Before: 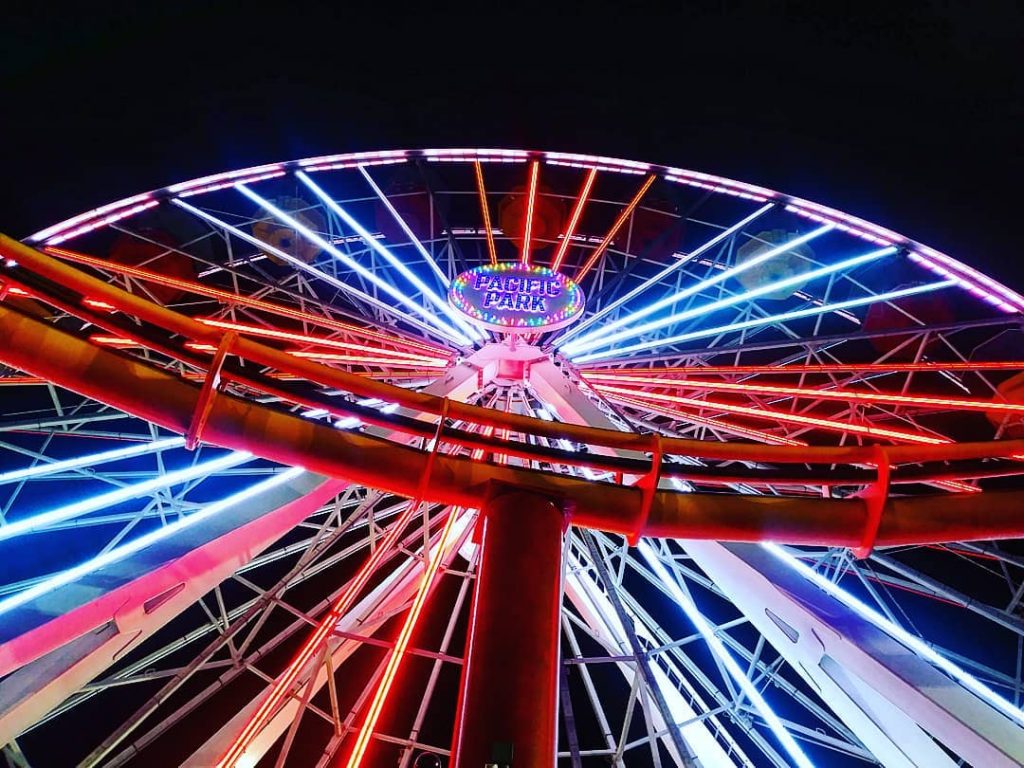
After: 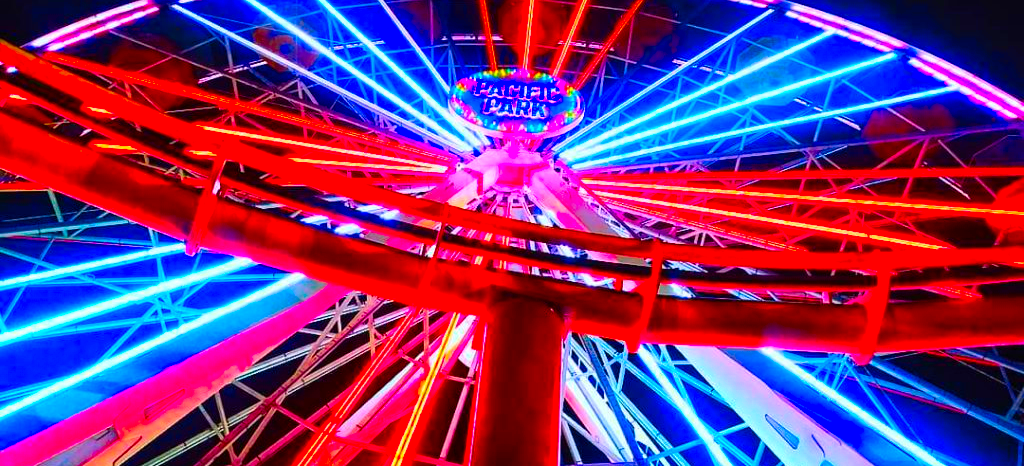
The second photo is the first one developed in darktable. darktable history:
color correction: saturation 3
crop and rotate: top 25.357%, bottom 13.942%
